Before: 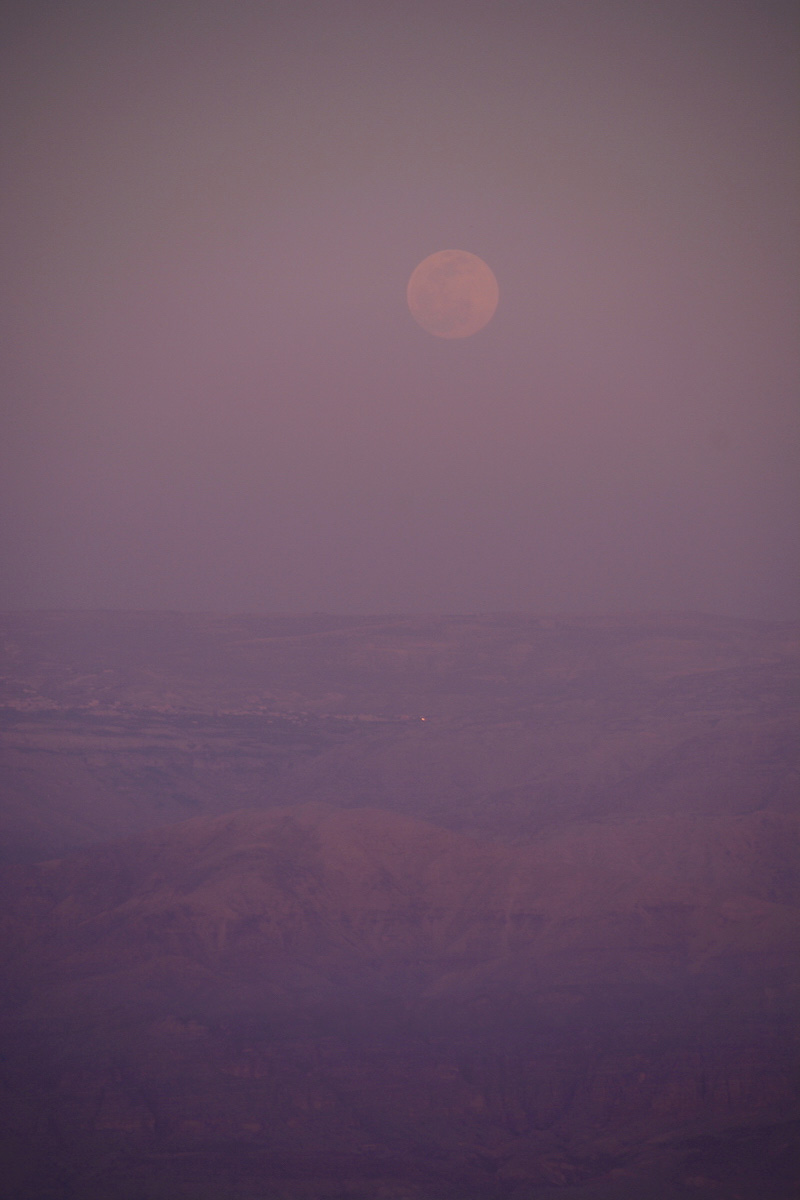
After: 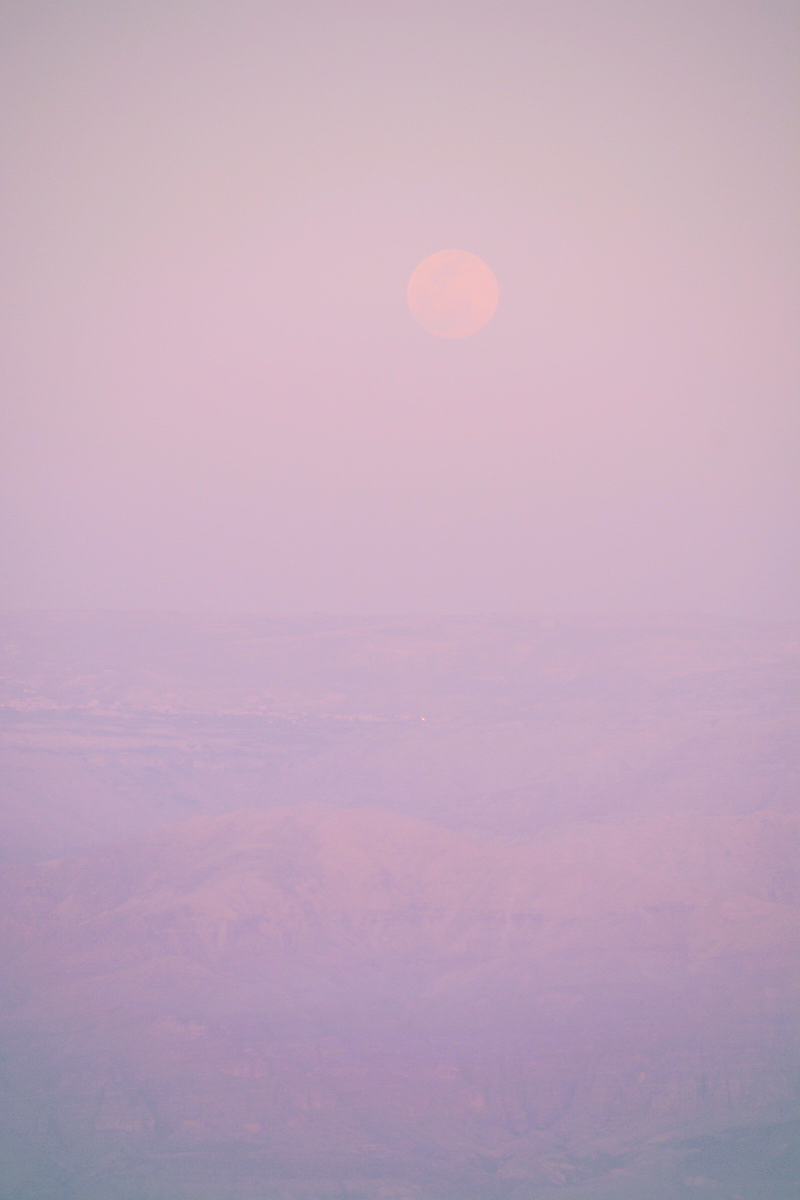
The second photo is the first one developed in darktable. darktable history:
fill light: on, module defaults
split-toning: shadows › hue 183.6°, shadows › saturation 0.52, highlights › hue 0°, highlights › saturation 0
contrast brightness saturation: brightness 1
